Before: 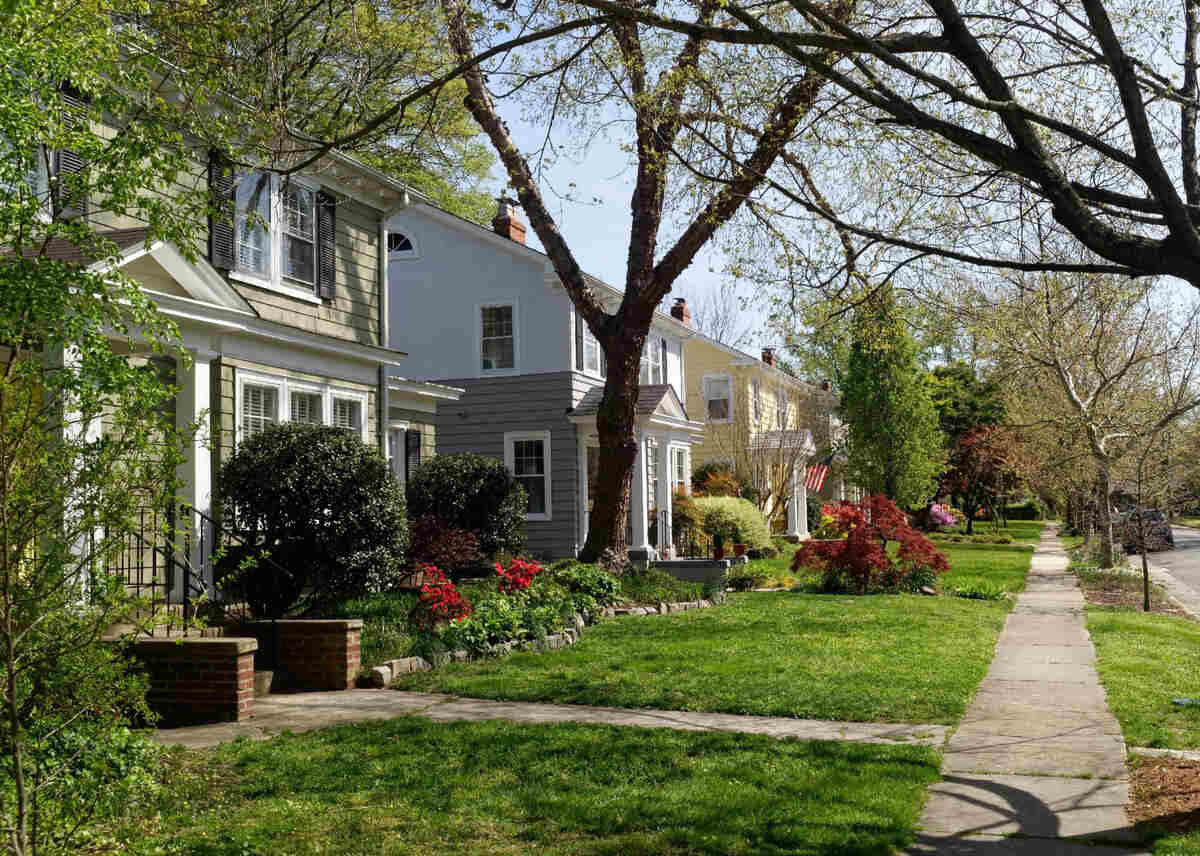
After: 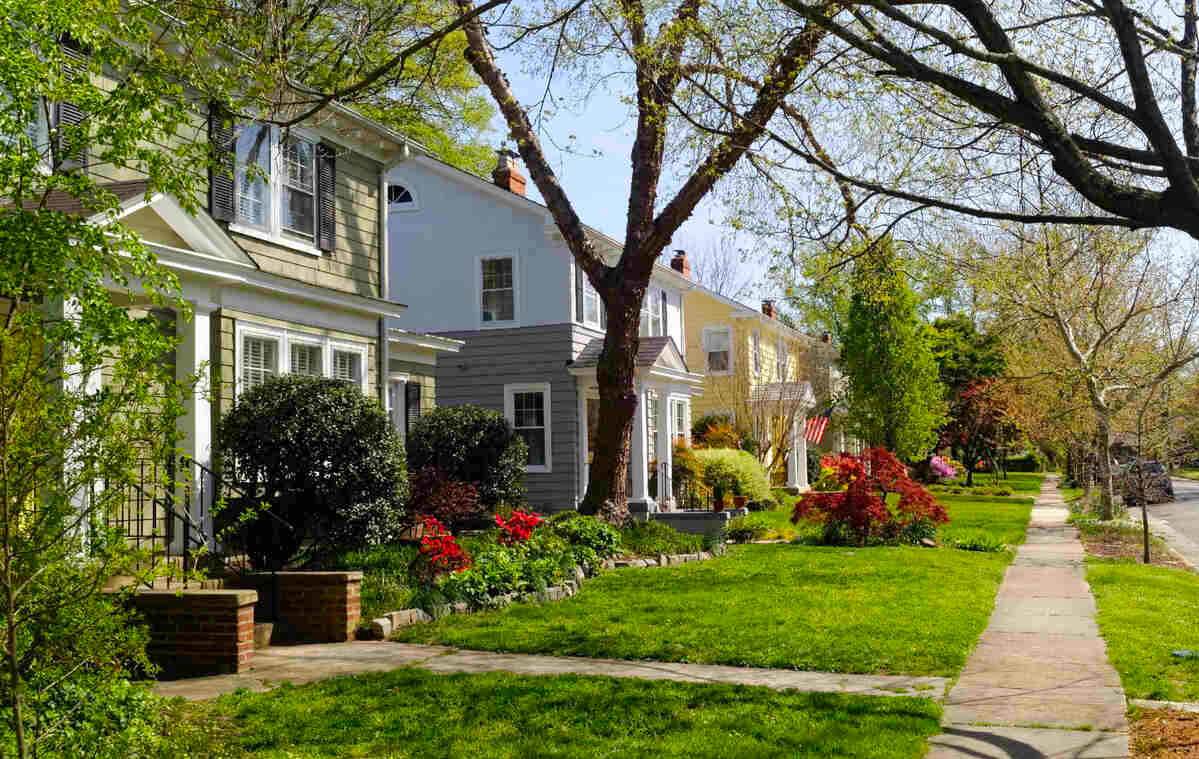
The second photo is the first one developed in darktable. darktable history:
crop and rotate: top 5.609%, bottom 5.609%
color balance rgb: perceptual saturation grading › global saturation 25%, perceptual brilliance grading › mid-tones 10%, perceptual brilliance grading › shadows 15%, global vibrance 20%
